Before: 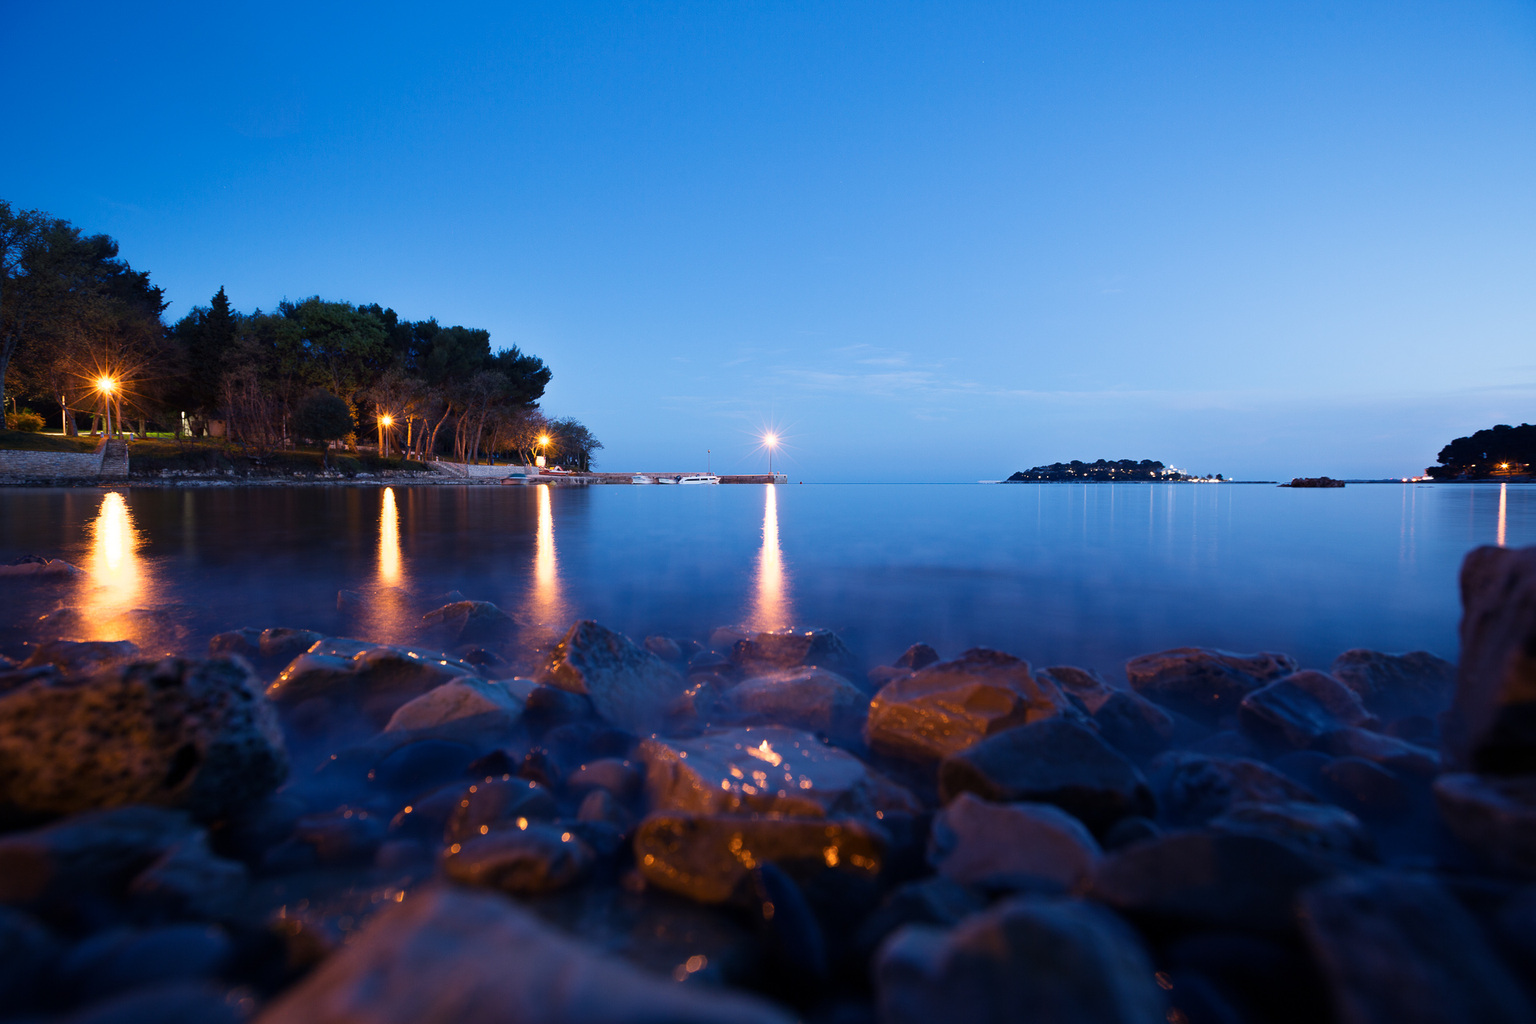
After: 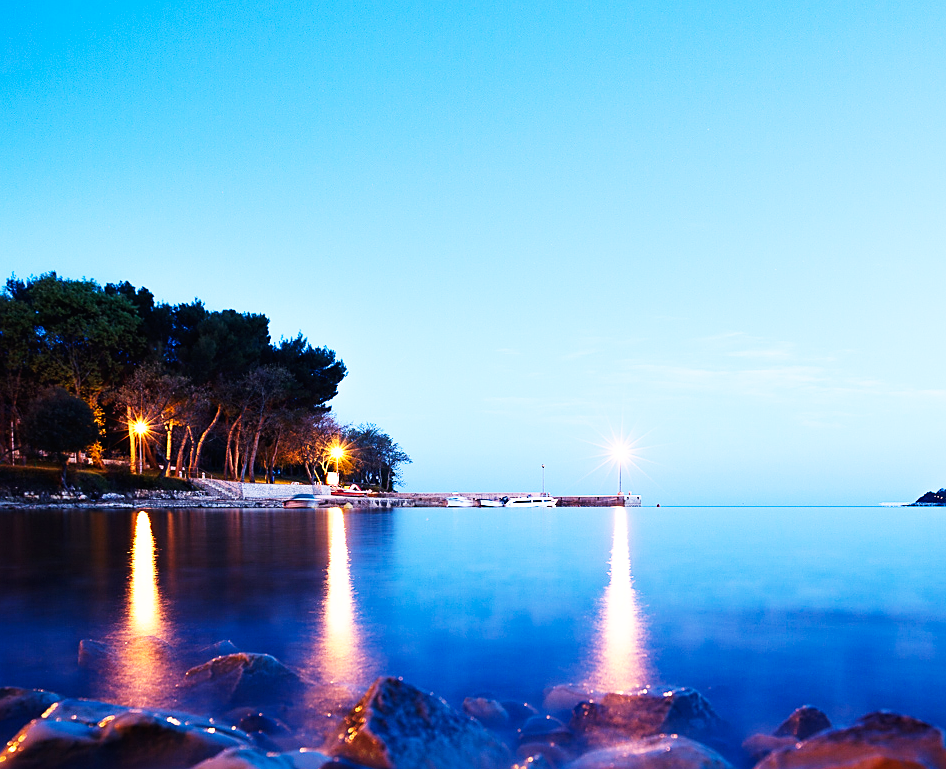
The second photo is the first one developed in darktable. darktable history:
sharpen: on, module defaults
crop: left 17.873%, top 7.684%, right 32.813%, bottom 32.2%
base curve: curves: ch0 [(0, 0) (0.007, 0.004) (0.027, 0.03) (0.046, 0.07) (0.207, 0.54) (0.442, 0.872) (0.673, 0.972) (1, 1)], exposure shift 0.01, preserve colors none
